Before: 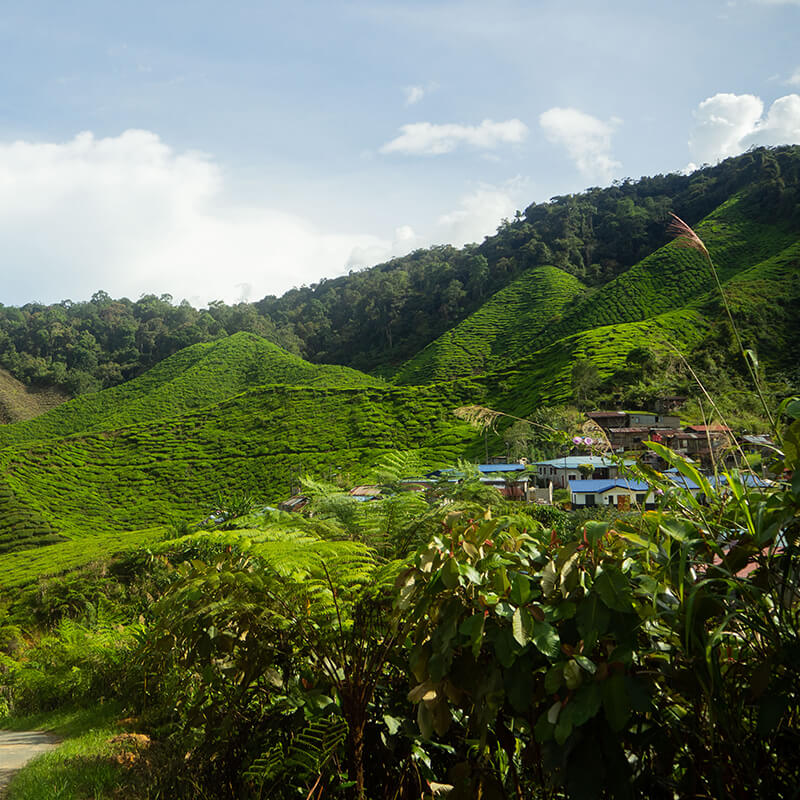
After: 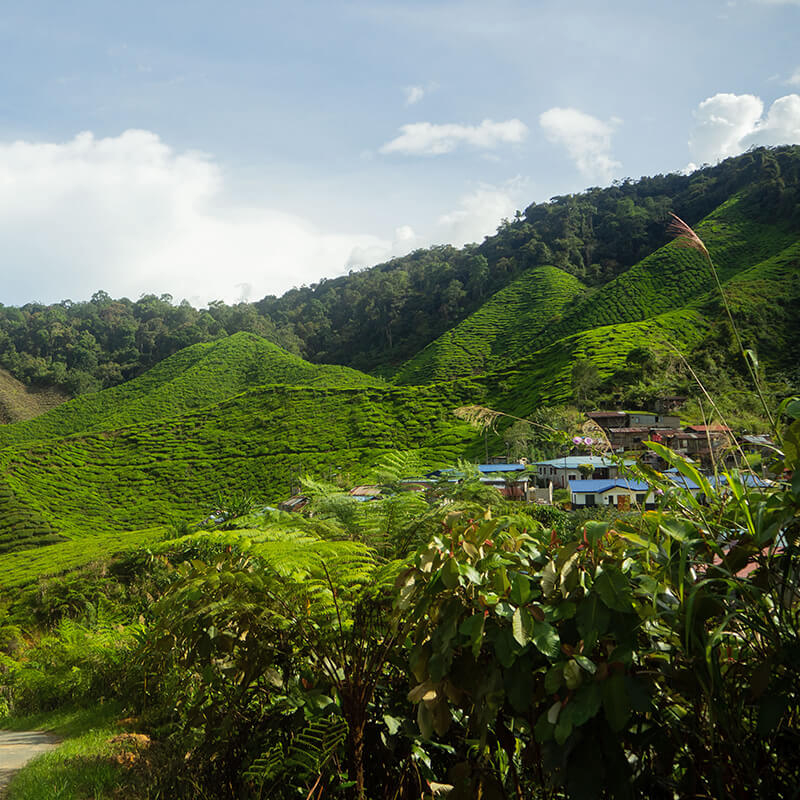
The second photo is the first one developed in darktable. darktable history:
shadows and highlights: shadows 24.75, highlights -23.97
